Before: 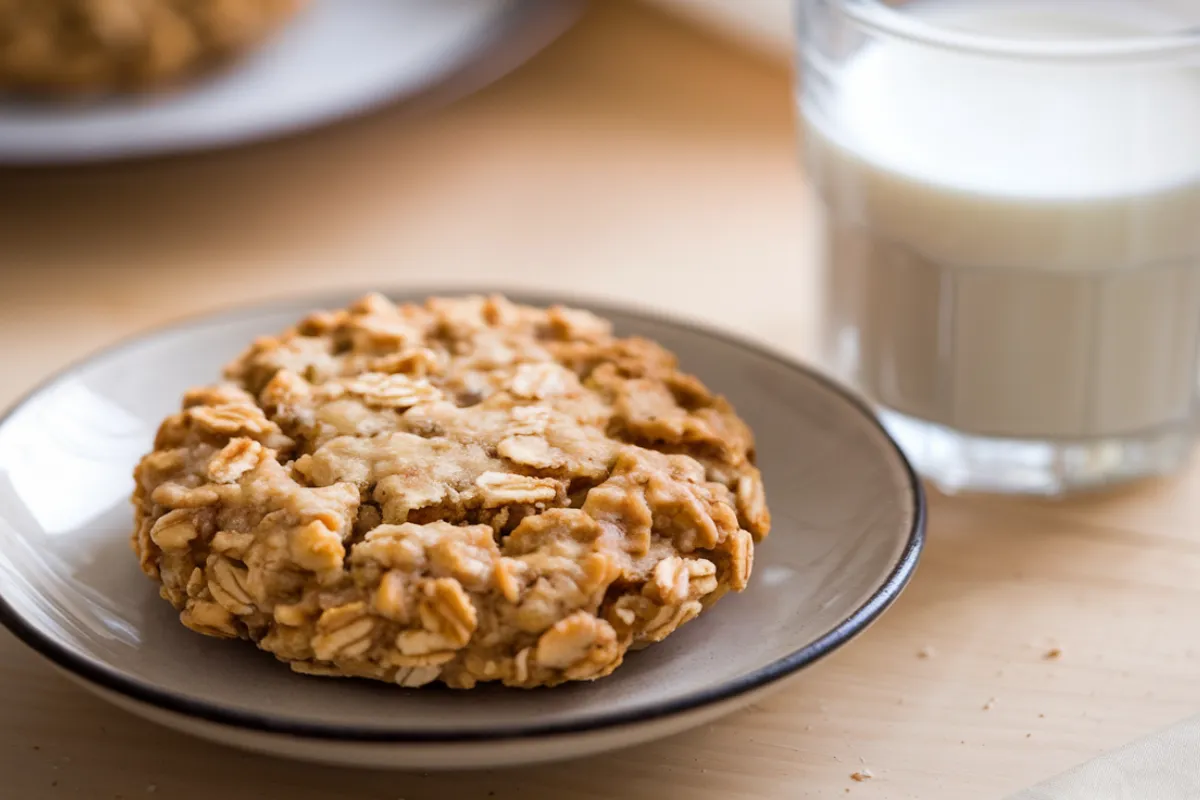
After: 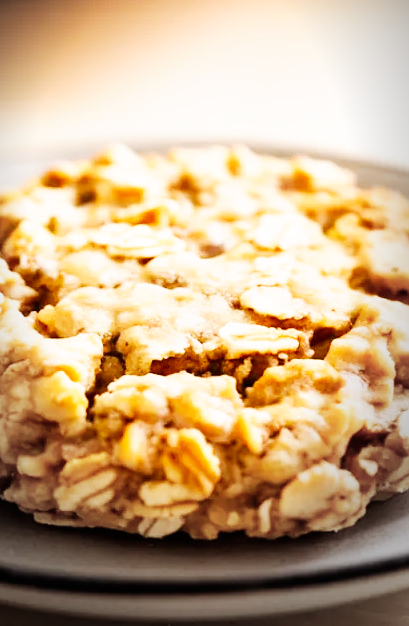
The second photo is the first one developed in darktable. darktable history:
base curve: curves: ch0 [(0, 0) (0.007, 0.004) (0.027, 0.03) (0.046, 0.07) (0.207, 0.54) (0.442, 0.872) (0.673, 0.972) (1, 1)], preserve colors none
crop and rotate: left 21.44%, top 18.71%, right 44.418%, bottom 2.968%
vignetting: center (-0.066, -0.312), automatic ratio true
